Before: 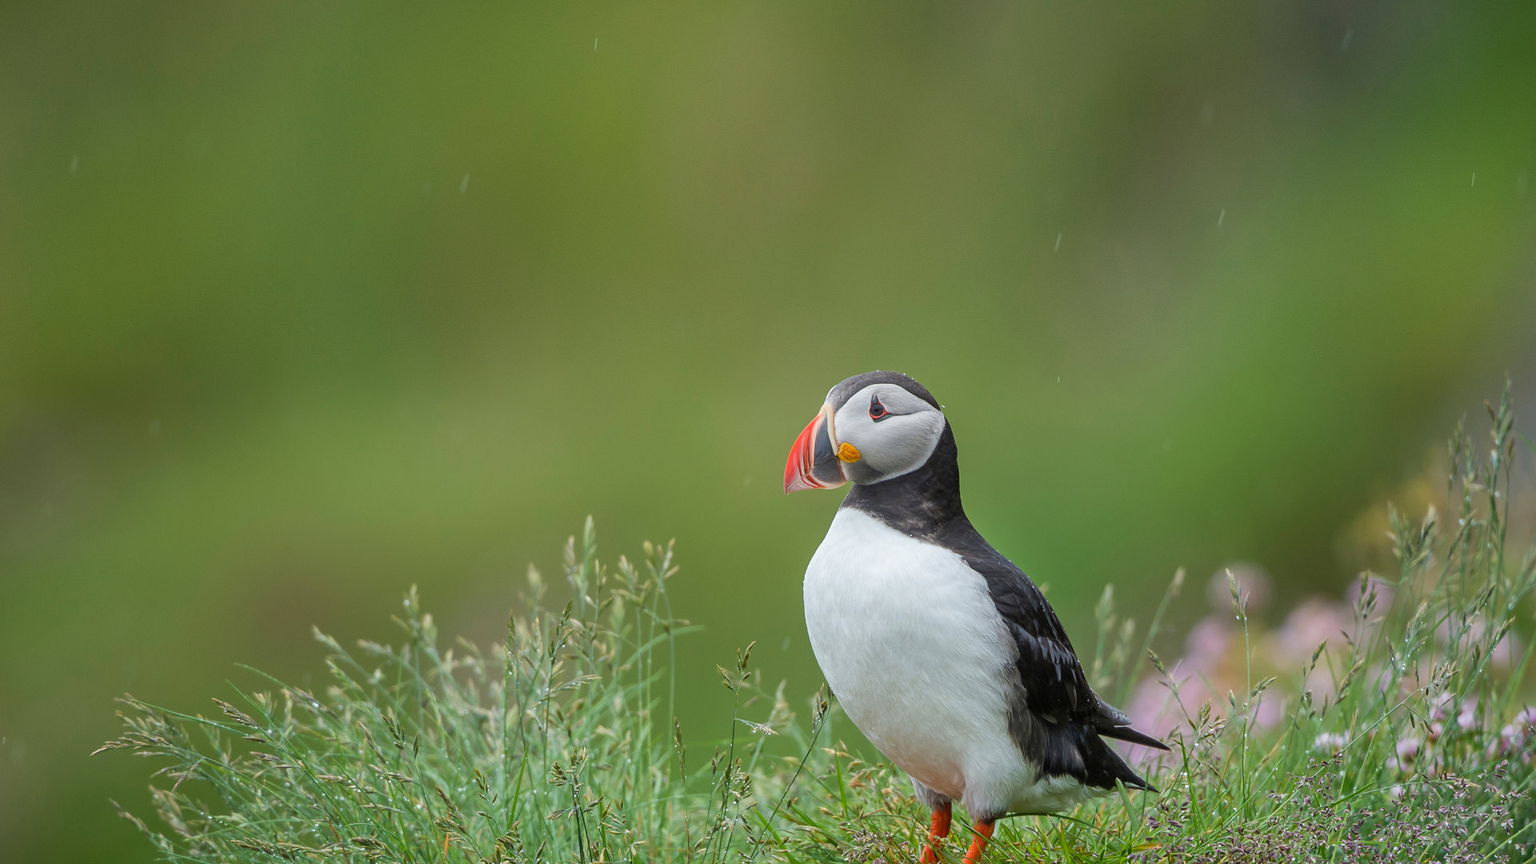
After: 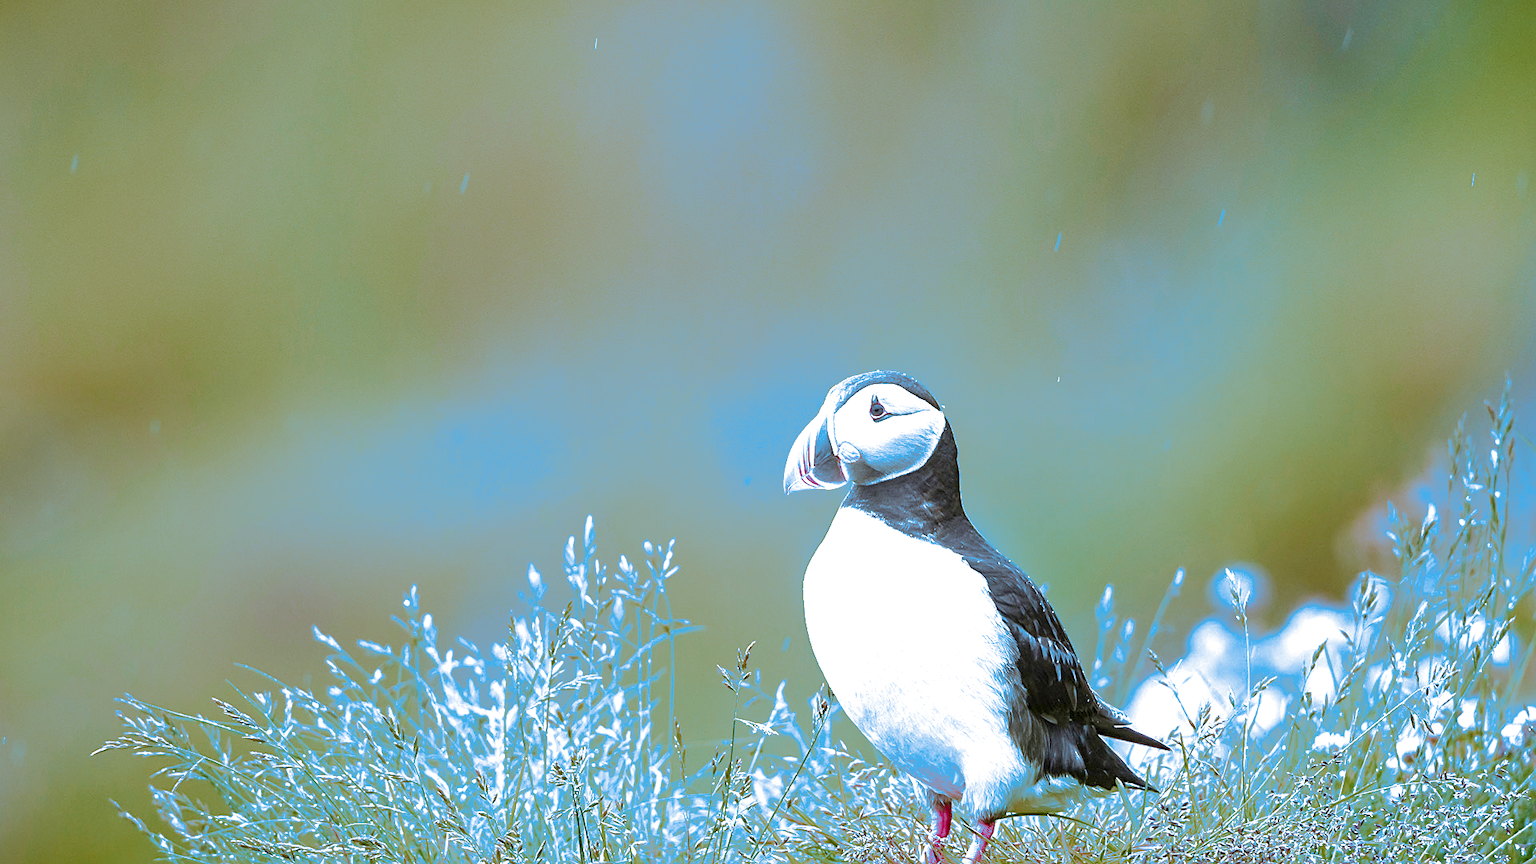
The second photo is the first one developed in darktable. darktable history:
sharpen: on, module defaults
exposure: black level correction 0, exposure 1.45 EV, compensate exposure bias true, compensate highlight preservation false
split-toning: shadows › hue 220°, shadows › saturation 0.64, highlights › hue 220°, highlights › saturation 0.64, balance 0, compress 5.22%
color zones: curves: ch1 [(0.24, 0.629) (0.75, 0.5)]; ch2 [(0.255, 0.454) (0.745, 0.491)], mix 102.12%
local contrast: highlights 100%, shadows 100%, detail 120%, midtone range 0.2
